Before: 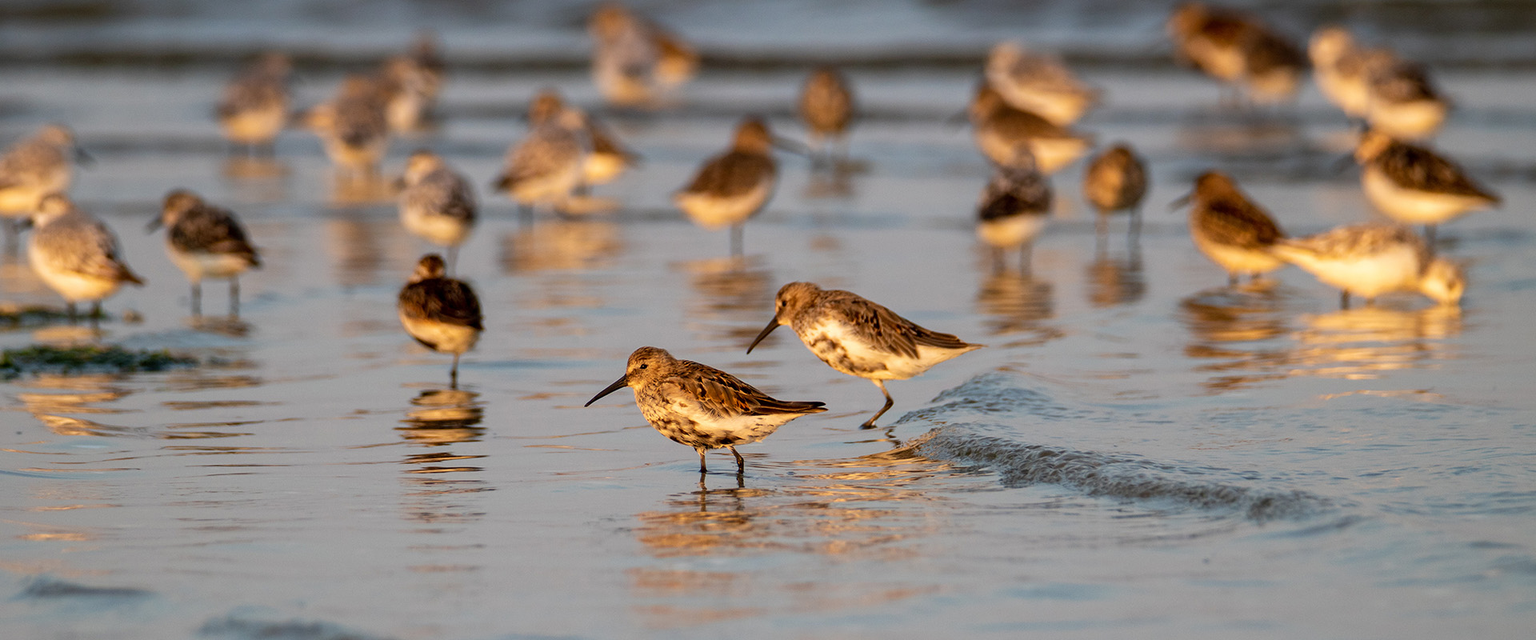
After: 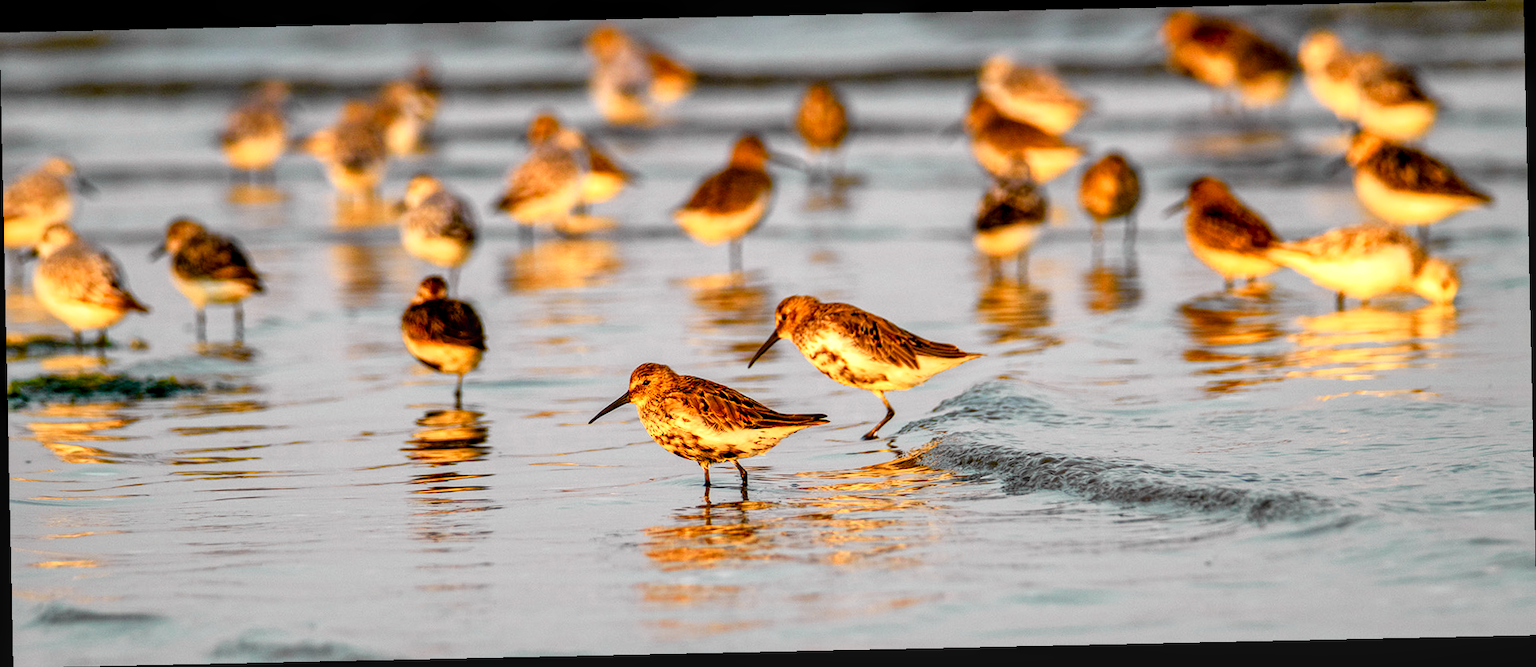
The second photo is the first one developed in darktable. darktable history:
rotate and perspective: rotation -1.24°, automatic cropping off
shadows and highlights: shadows 29.32, highlights -29.32, low approximation 0.01, soften with gaussian
tone curve: curves: ch0 [(0, 0) (0.062, 0.037) (0.142, 0.138) (0.359, 0.419) (0.469, 0.544) (0.634, 0.722) (0.839, 0.909) (0.998, 0.978)]; ch1 [(0, 0) (0.437, 0.408) (0.472, 0.47) (0.502, 0.503) (0.527, 0.523) (0.559, 0.573) (0.608, 0.665) (0.669, 0.748) (0.859, 0.899) (1, 1)]; ch2 [(0, 0) (0.33, 0.301) (0.421, 0.443) (0.473, 0.498) (0.502, 0.5) (0.535, 0.531) (0.575, 0.603) (0.608, 0.667) (1, 1)], color space Lab, independent channels, preserve colors none
color balance rgb: perceptual saturation grading › global saturation 25%, perceptual saturation grading › highlights -50%, perceptual saturation grading › shadows 30%, perceptual brilliance grading › global brilliance 12%, global vibrance 20%
local contrast: detail 130%
